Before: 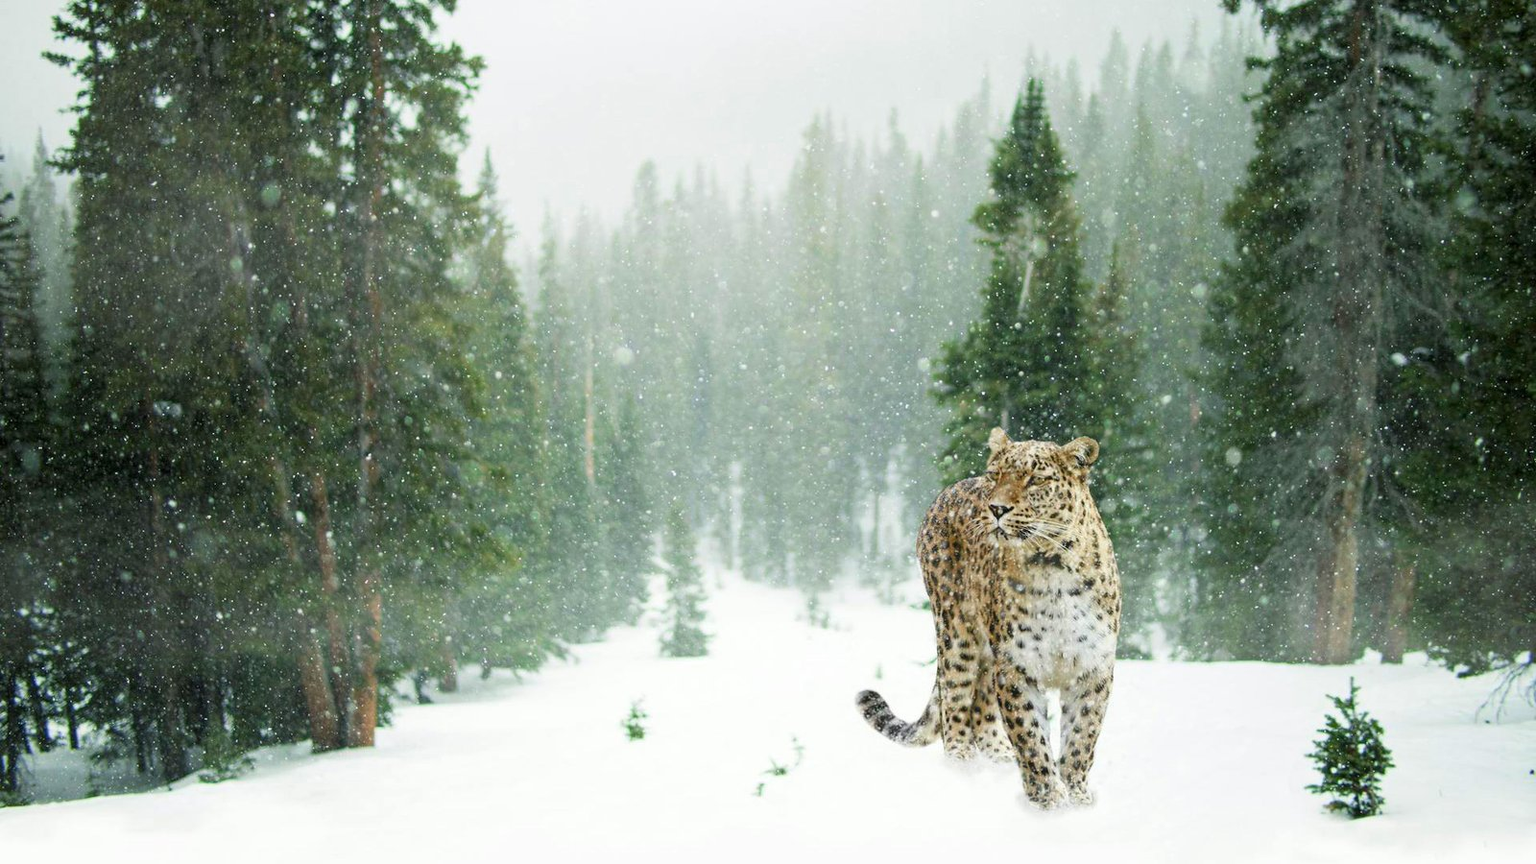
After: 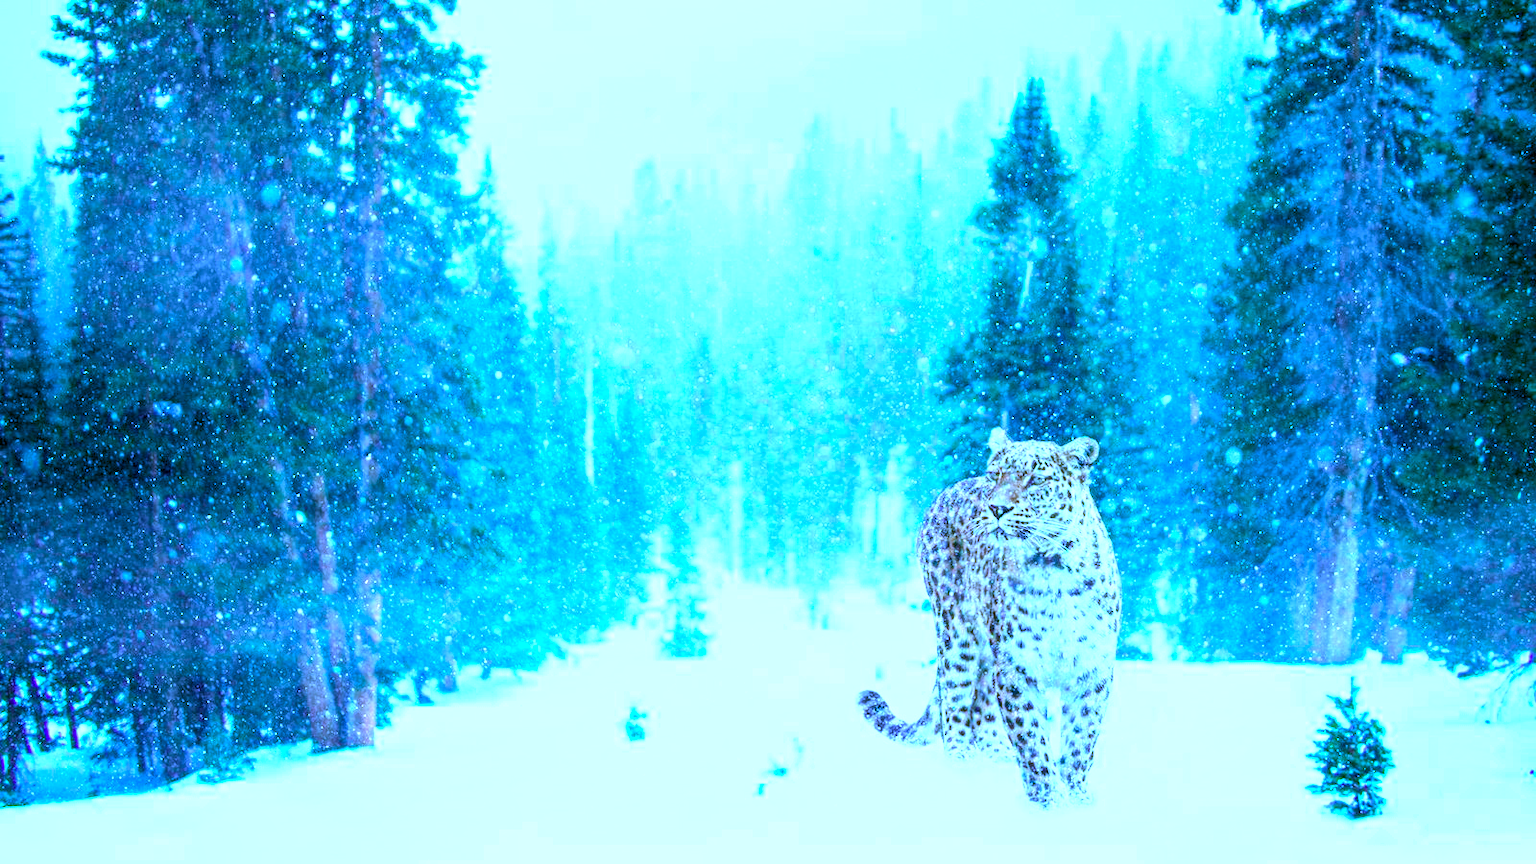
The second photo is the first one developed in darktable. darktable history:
local contrast: on, module defaults
exposure: exposure 1.2 EV, compensate highlight preservation false
color calibration: output R [0.948, 0.091, -0.04, 0], output G [-0.3, 1.384, -0.085, 0], output B [-0.108, 0.061, 1.08, 0], illuminant as shot in camera, x 0.484, y 0.43, temperature 2405.29 K
